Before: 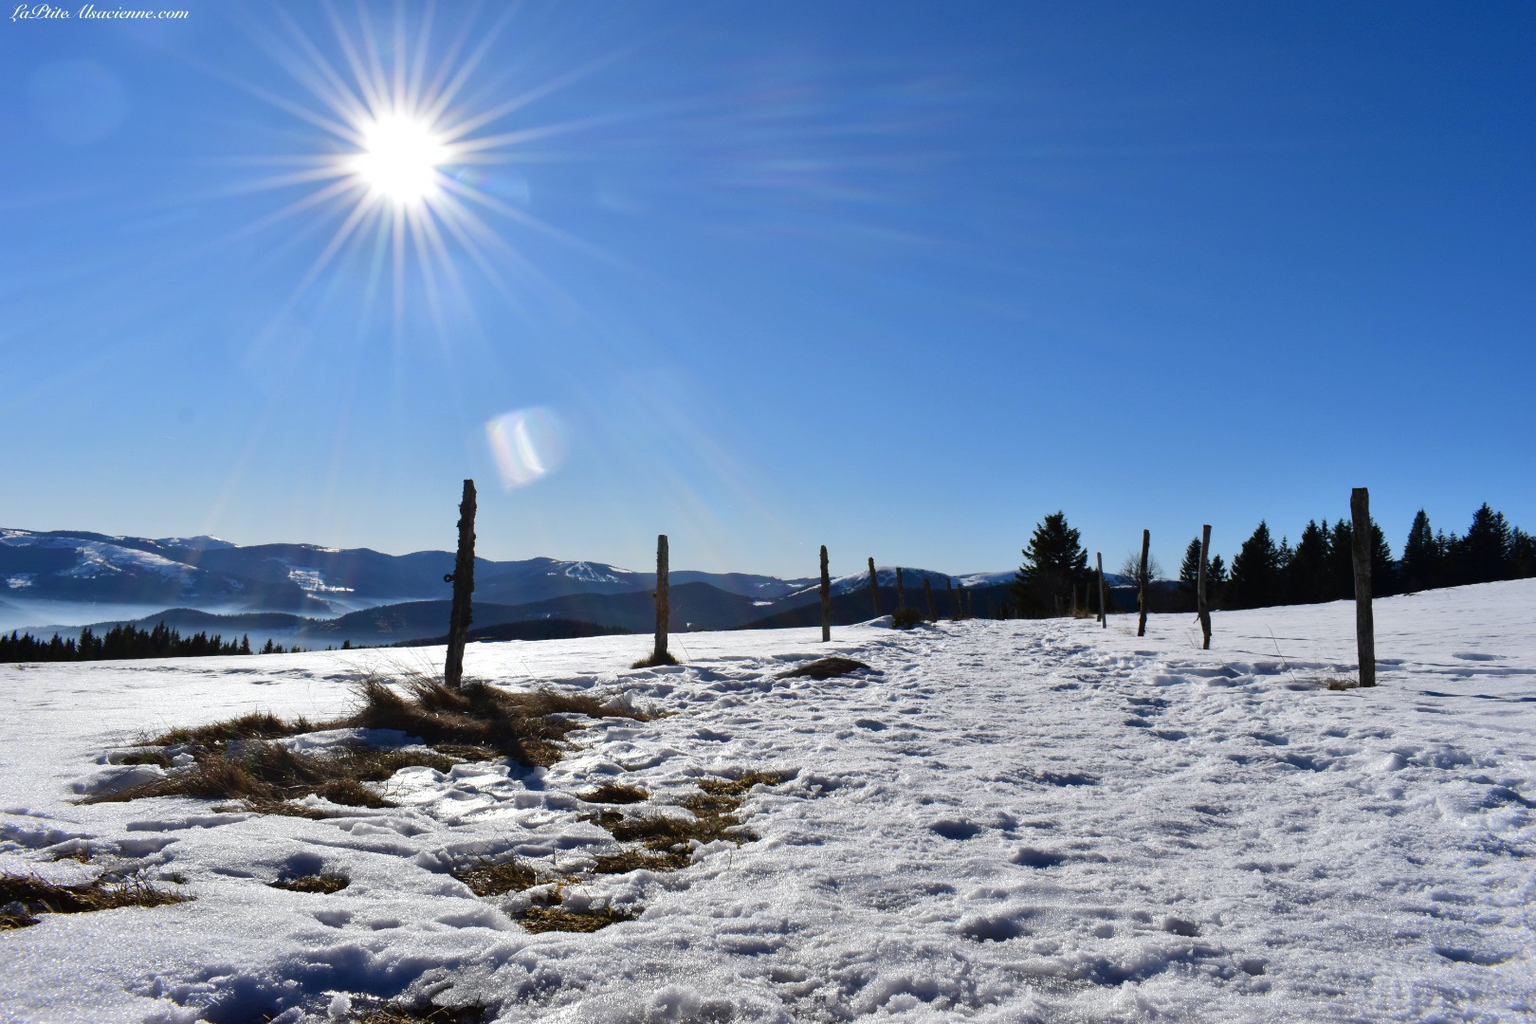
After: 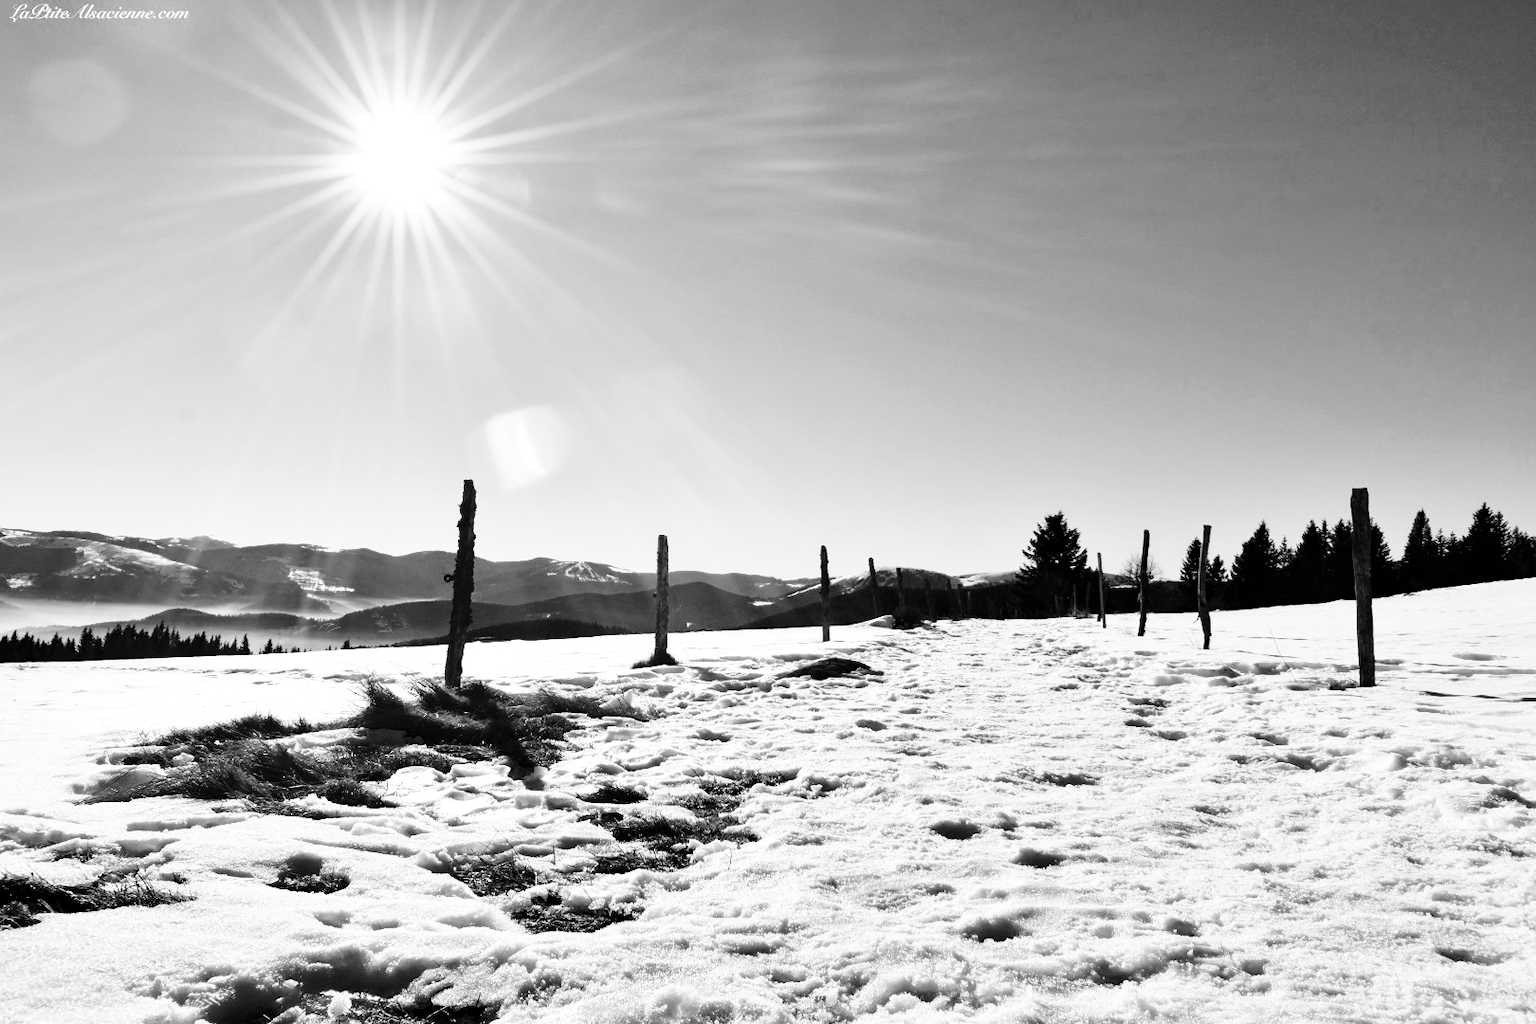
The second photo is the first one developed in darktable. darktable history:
color balance rgb: perceptual saturation grading › global saturation 20%, perceptual saturation grading › highlights -25%, perceptual saturation grading › shadows 50.52%, global vibrance 40.24%
base curve: curves: ch0 [(0, 0) (0.028, 0.03) (0.105, 0.232) (0.387, 0.748) (0.754, 0.968) (1, 1)], fusion 1, exposure shift 0.576, preserve colors none
contrast brightness saturation: saturation -1
white balance: red 0.967, blue 1.119, emerald 0.756
